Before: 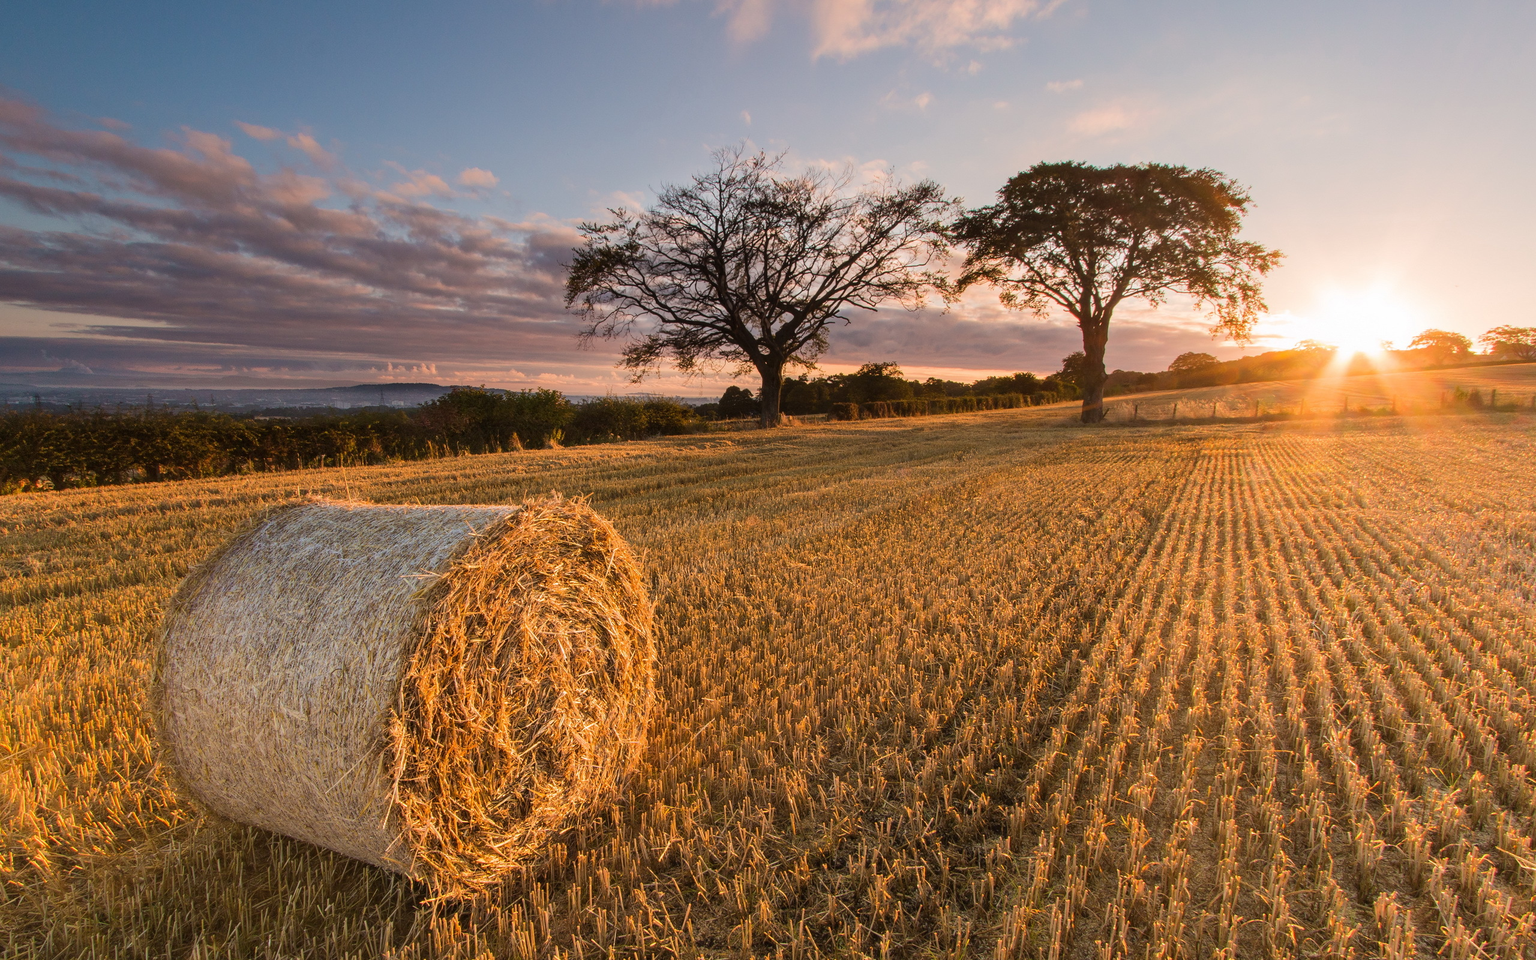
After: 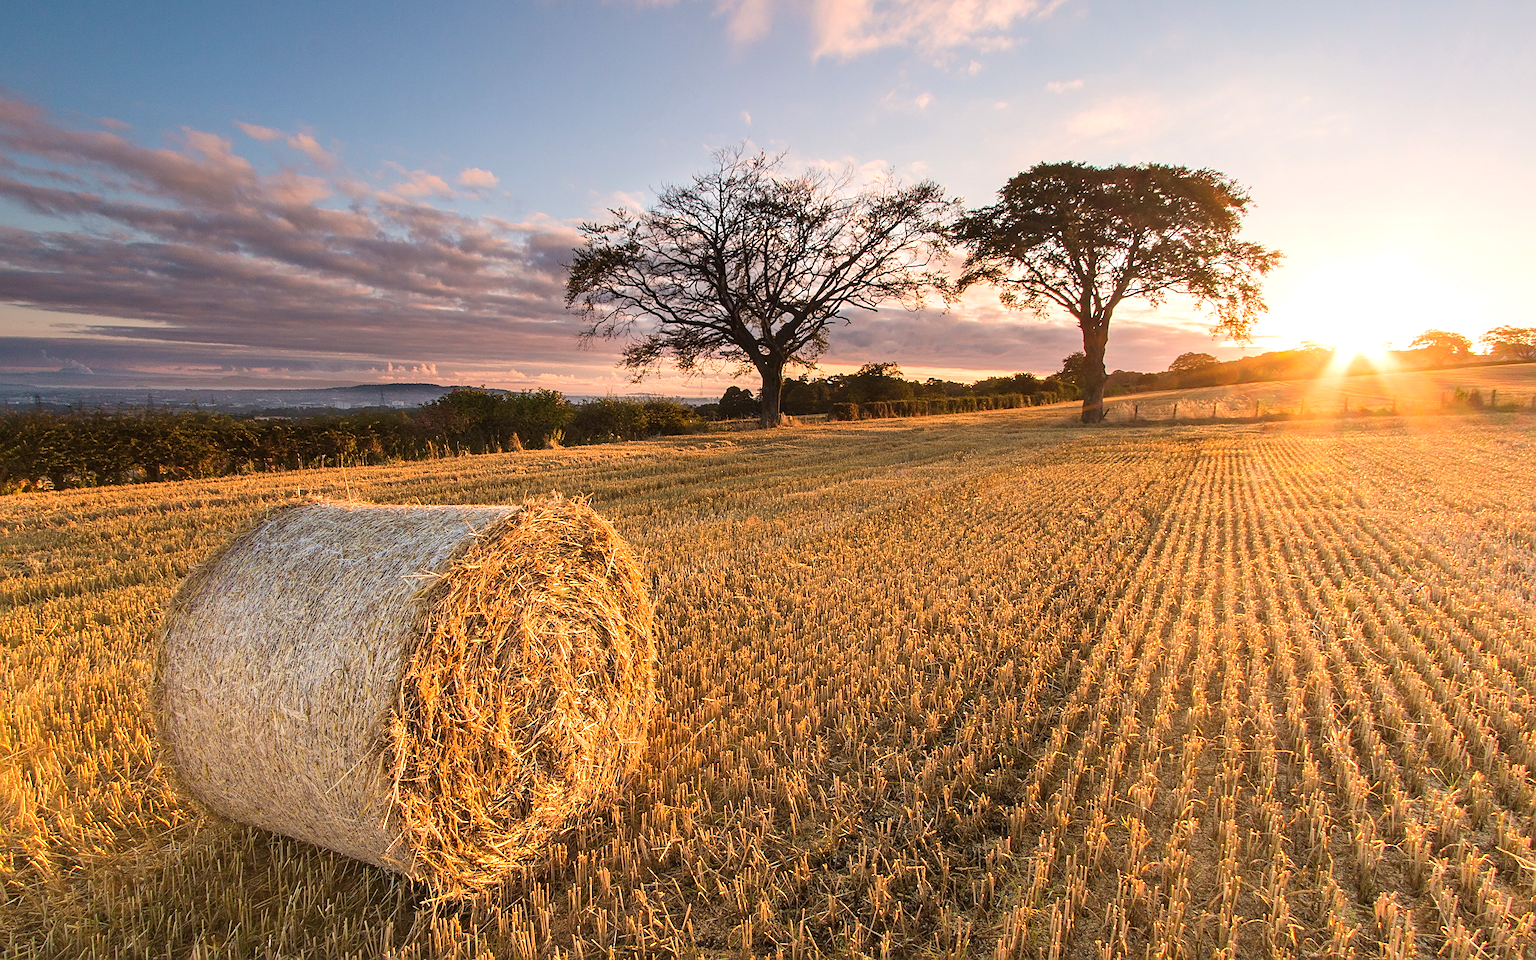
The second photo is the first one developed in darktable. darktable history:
exposure: black level correction 0, exposure 0.499 EV, compensate highlight preservation false
sharpen: on, module defaults
color calibration: illuminant same as pipeline (D50), adaptation XYZ, x 0.346, y 0.358, temperature 5021.66 K
